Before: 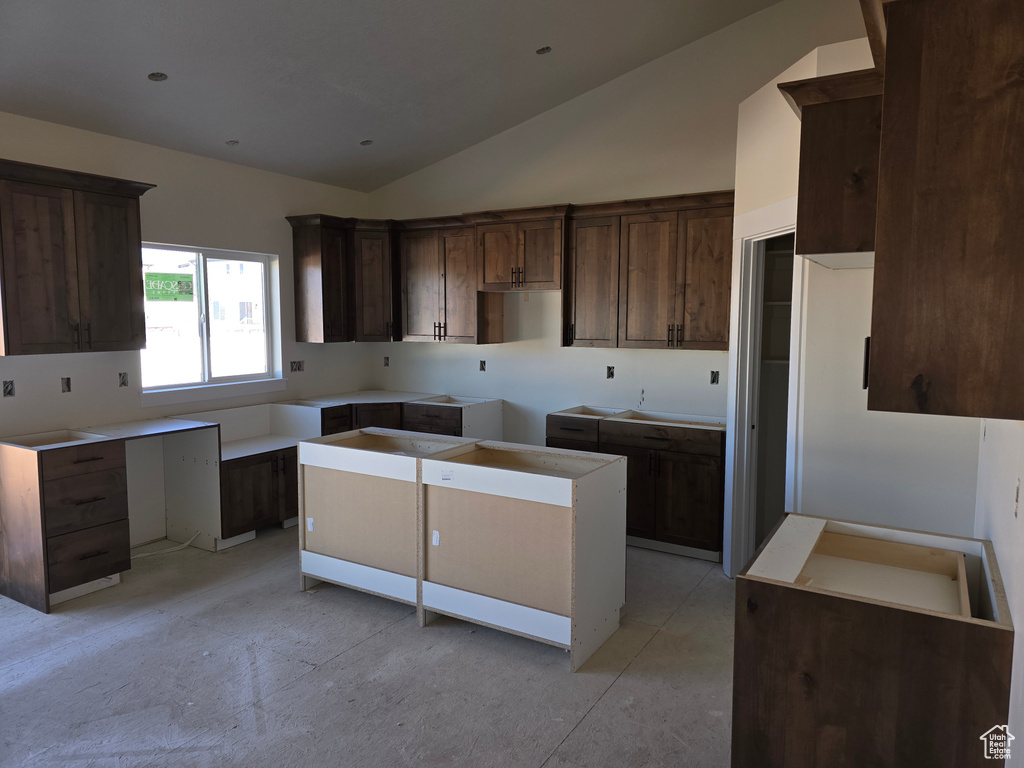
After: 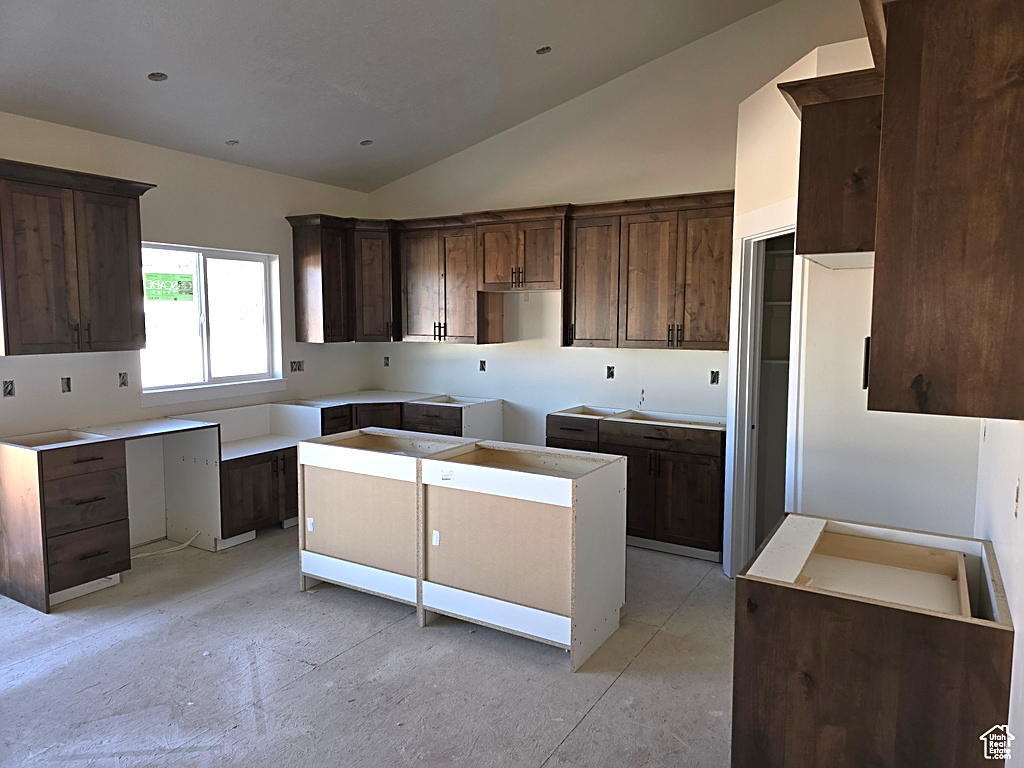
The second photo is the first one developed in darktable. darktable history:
exposure: exposure 0.798 EV, compensate highlight preservation false
sharpen: on, module defaults
